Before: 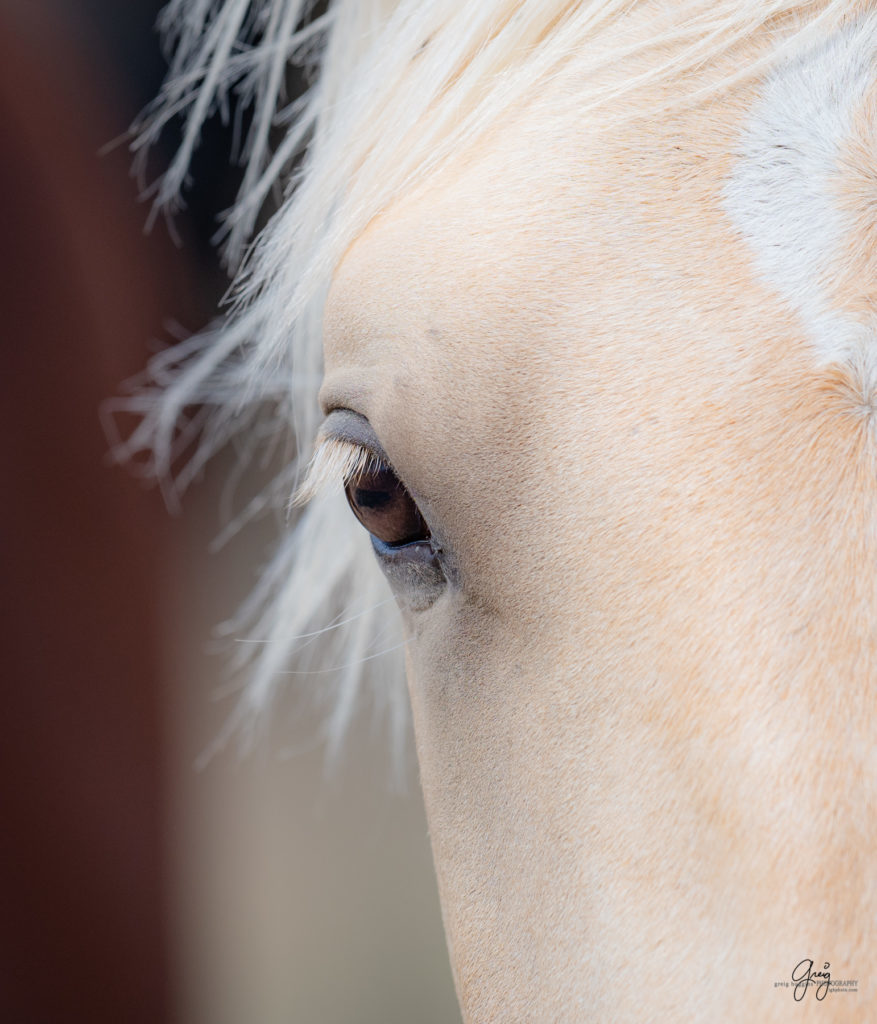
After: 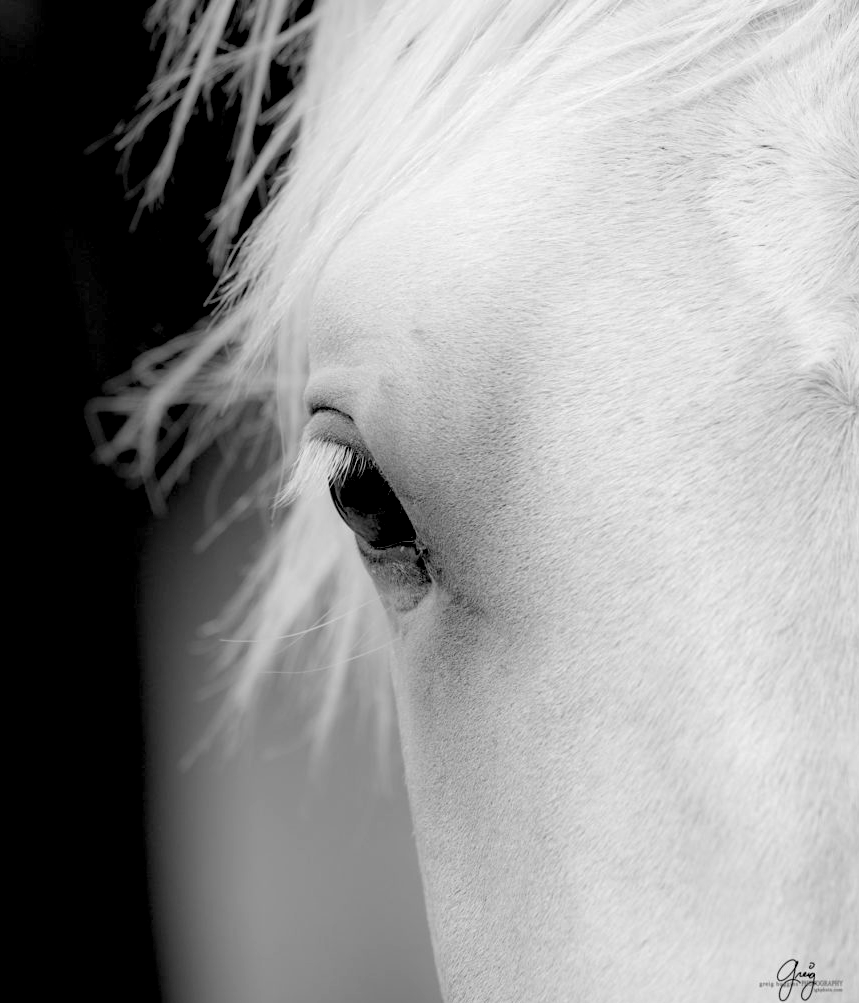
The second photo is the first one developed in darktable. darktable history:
rgb levels: levels [[0.034, 0.472, 0.904], [0, 0.5, 1], [0, 0.5, 1]]
crop: left 1.743%, right 0.268%, bottom 2.011%
color balance rgb: linear chroma grading › global chroma 15%, perceptual saturation grading › global saturation 30%
monochrome: a 32, b 64, size 2.3
